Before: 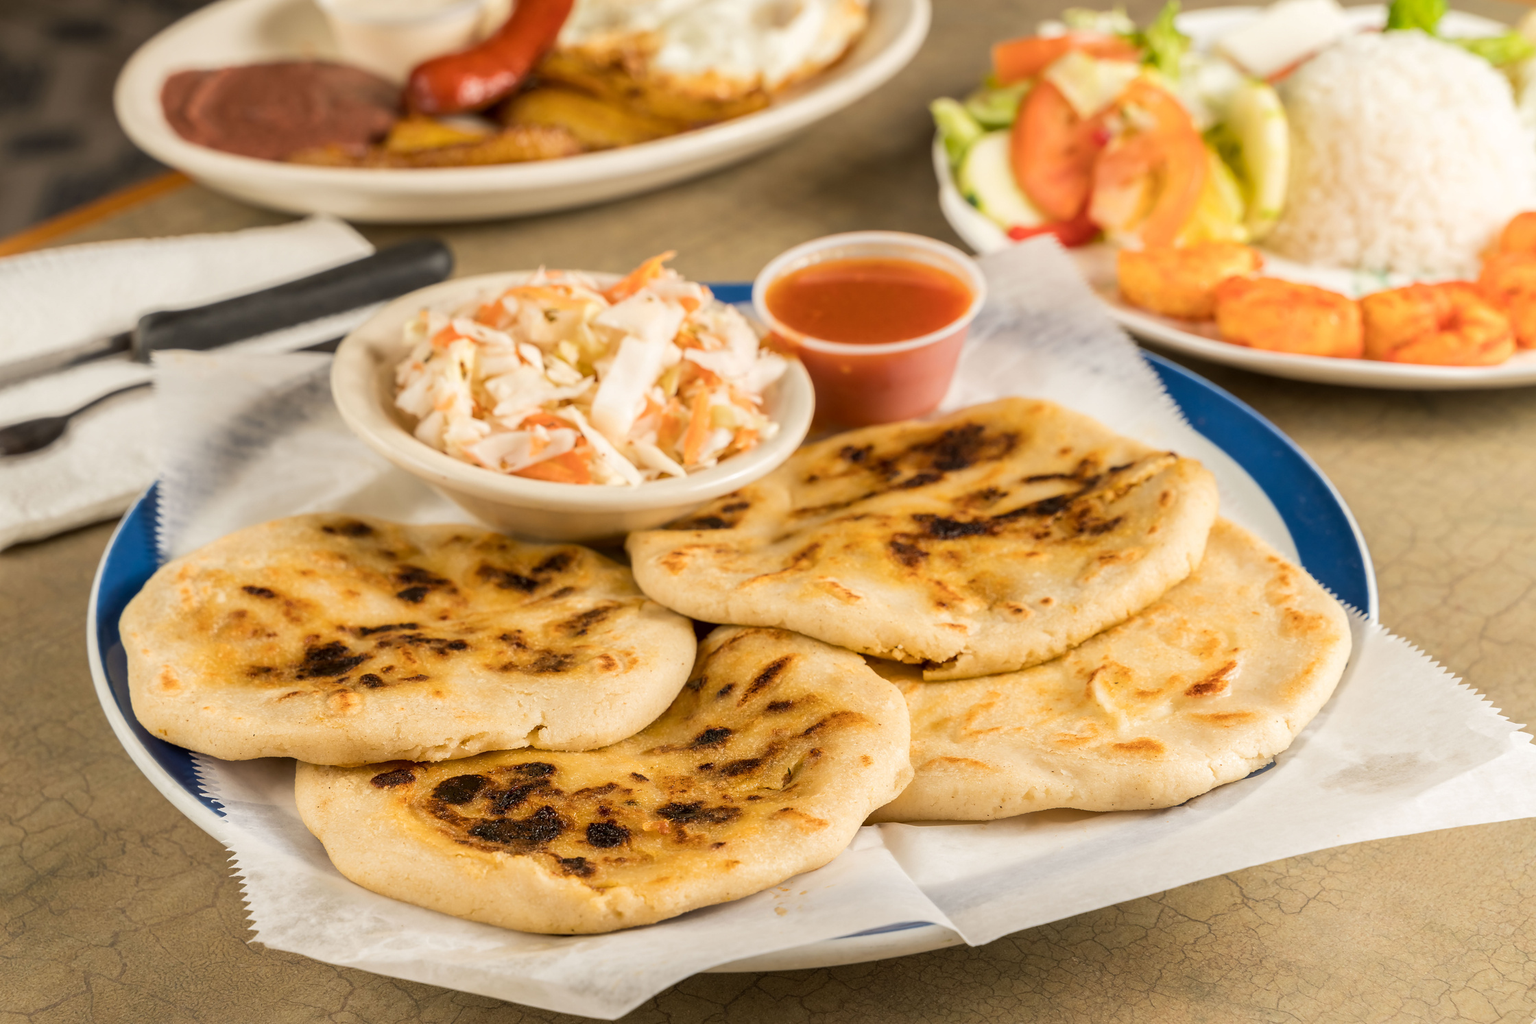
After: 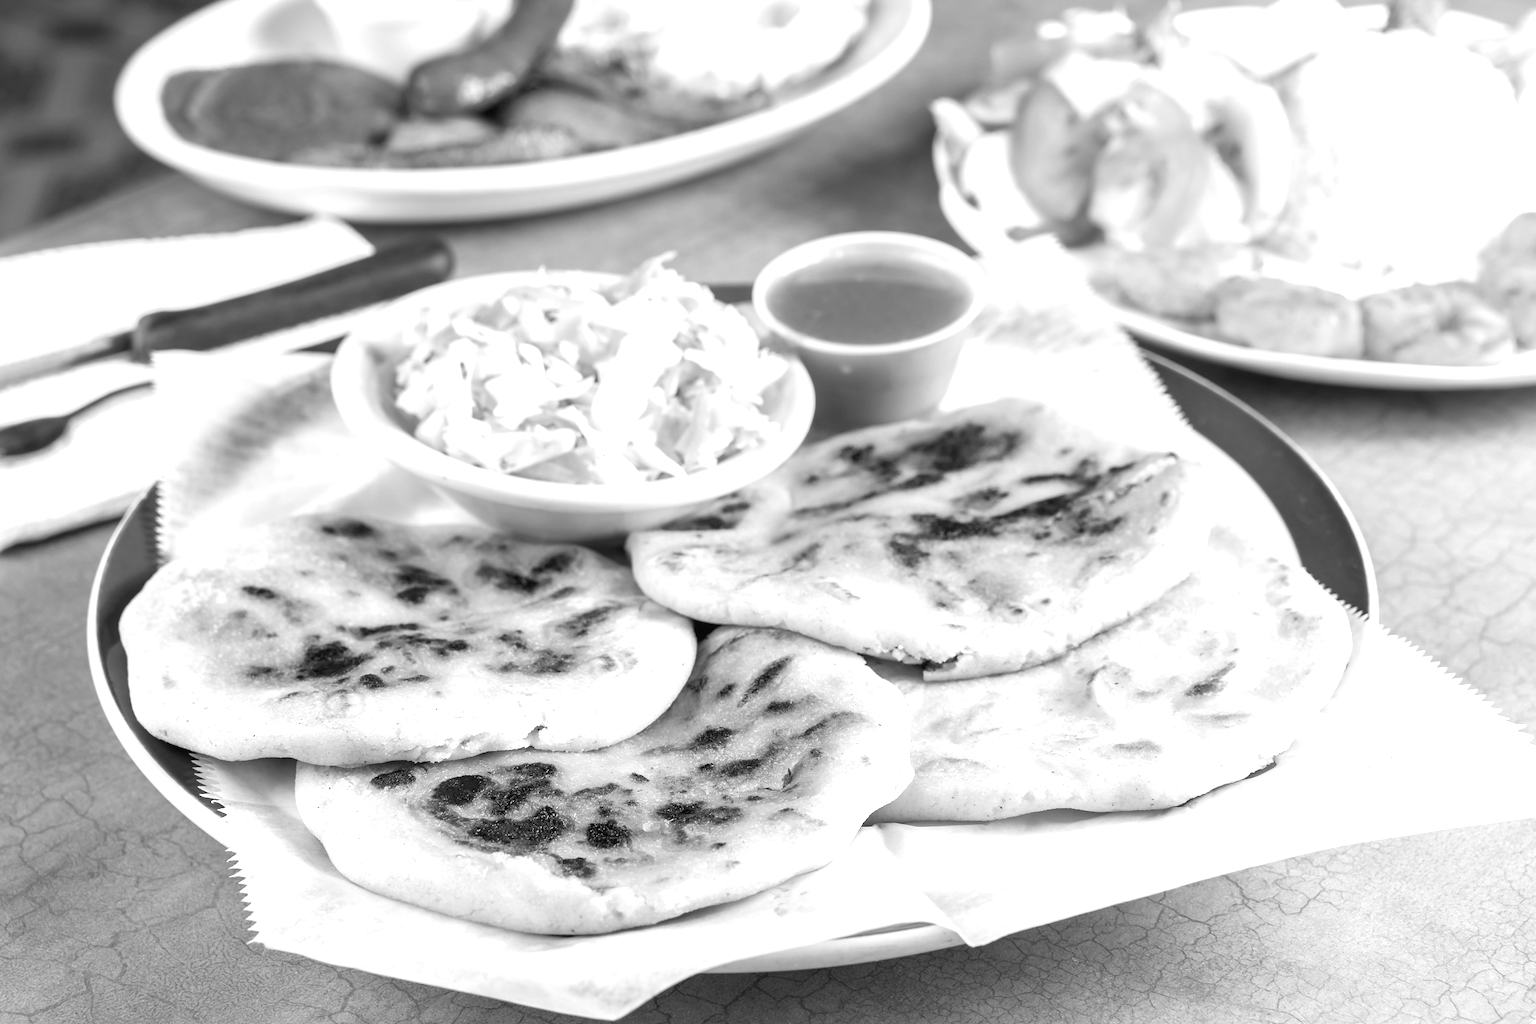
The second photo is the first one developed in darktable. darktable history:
exposure: black level correction 0, exposure 0.877 EV, compensate exposure bias true, compensate highlight preservation false
color balance rgb: perceptual saturation grading › global saturation 25%, global vibrance 20%
monochrome: on, module defaults
